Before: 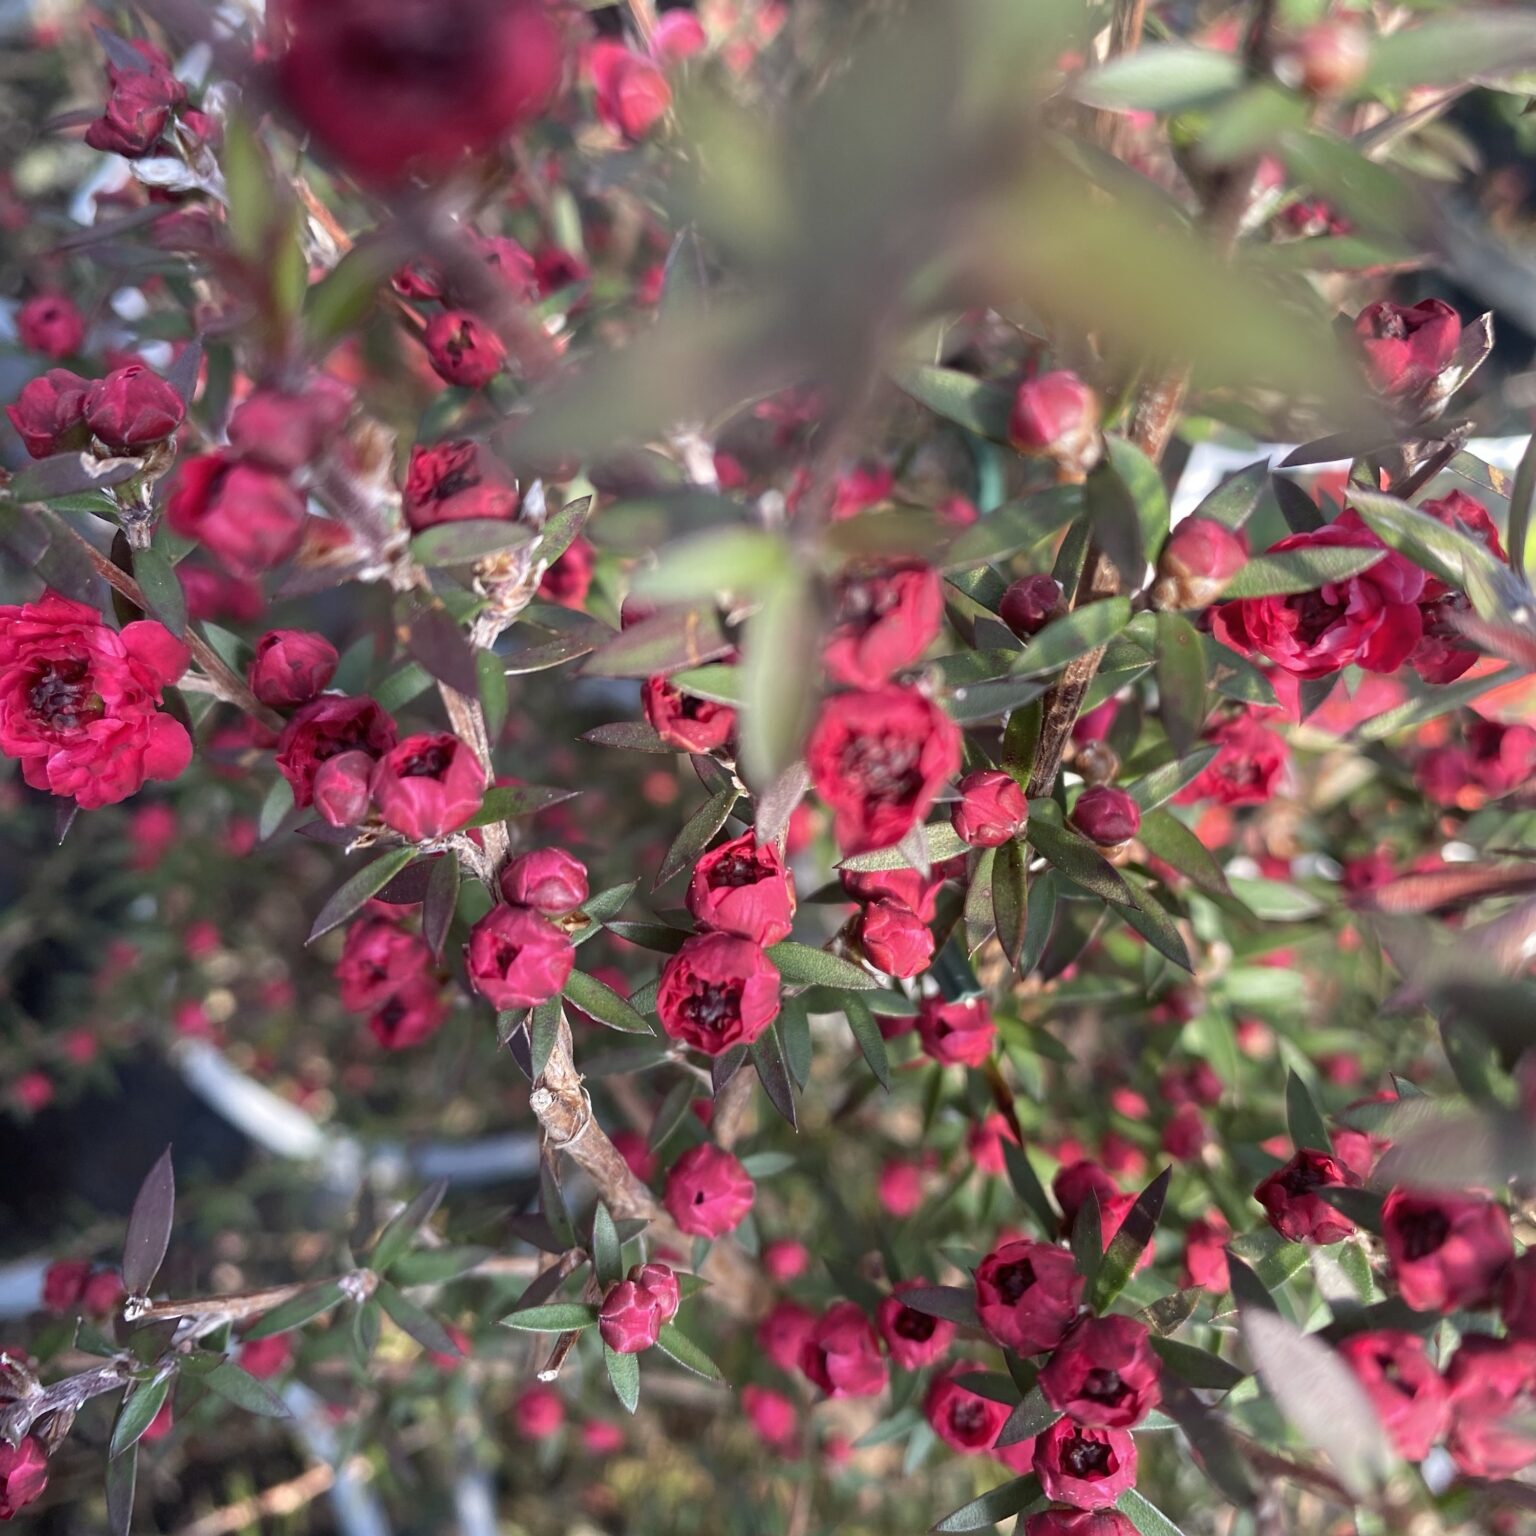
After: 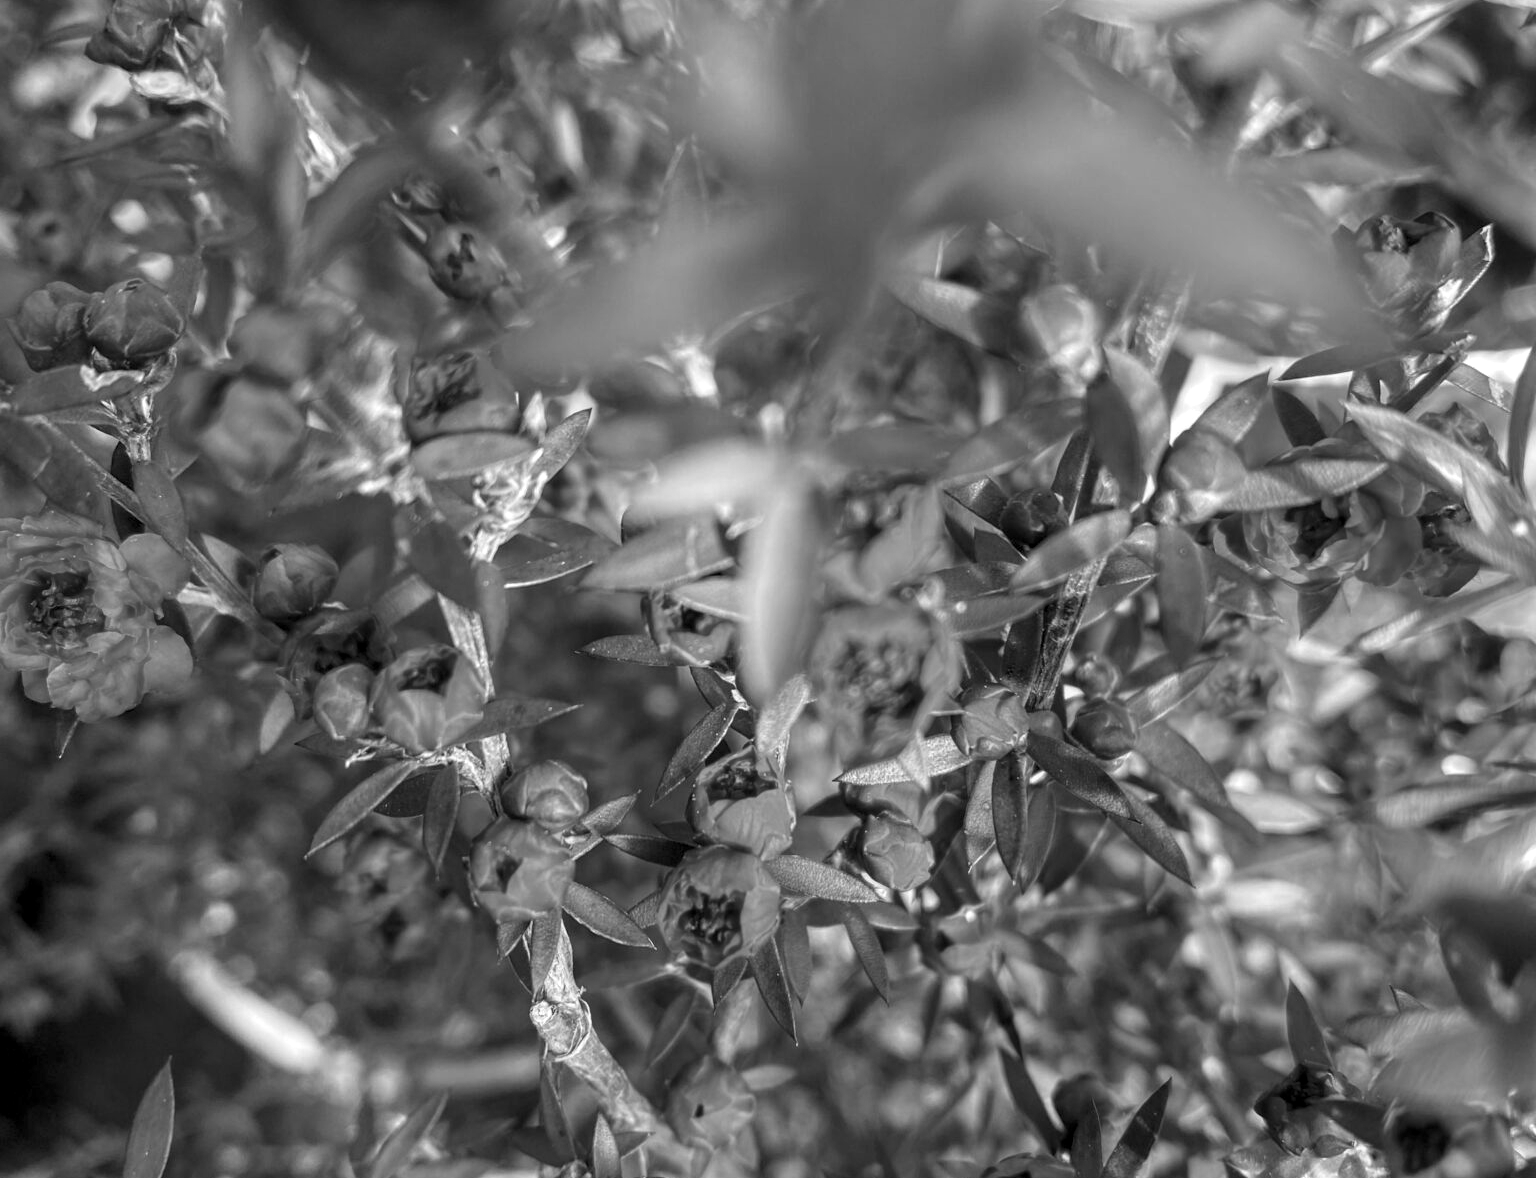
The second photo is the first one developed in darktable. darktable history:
white balance: emerald 1
local contrast: on, module defaults
crop: top 5.667%, bottom 17.637%
monochrome: a -3.63, b -0.465
